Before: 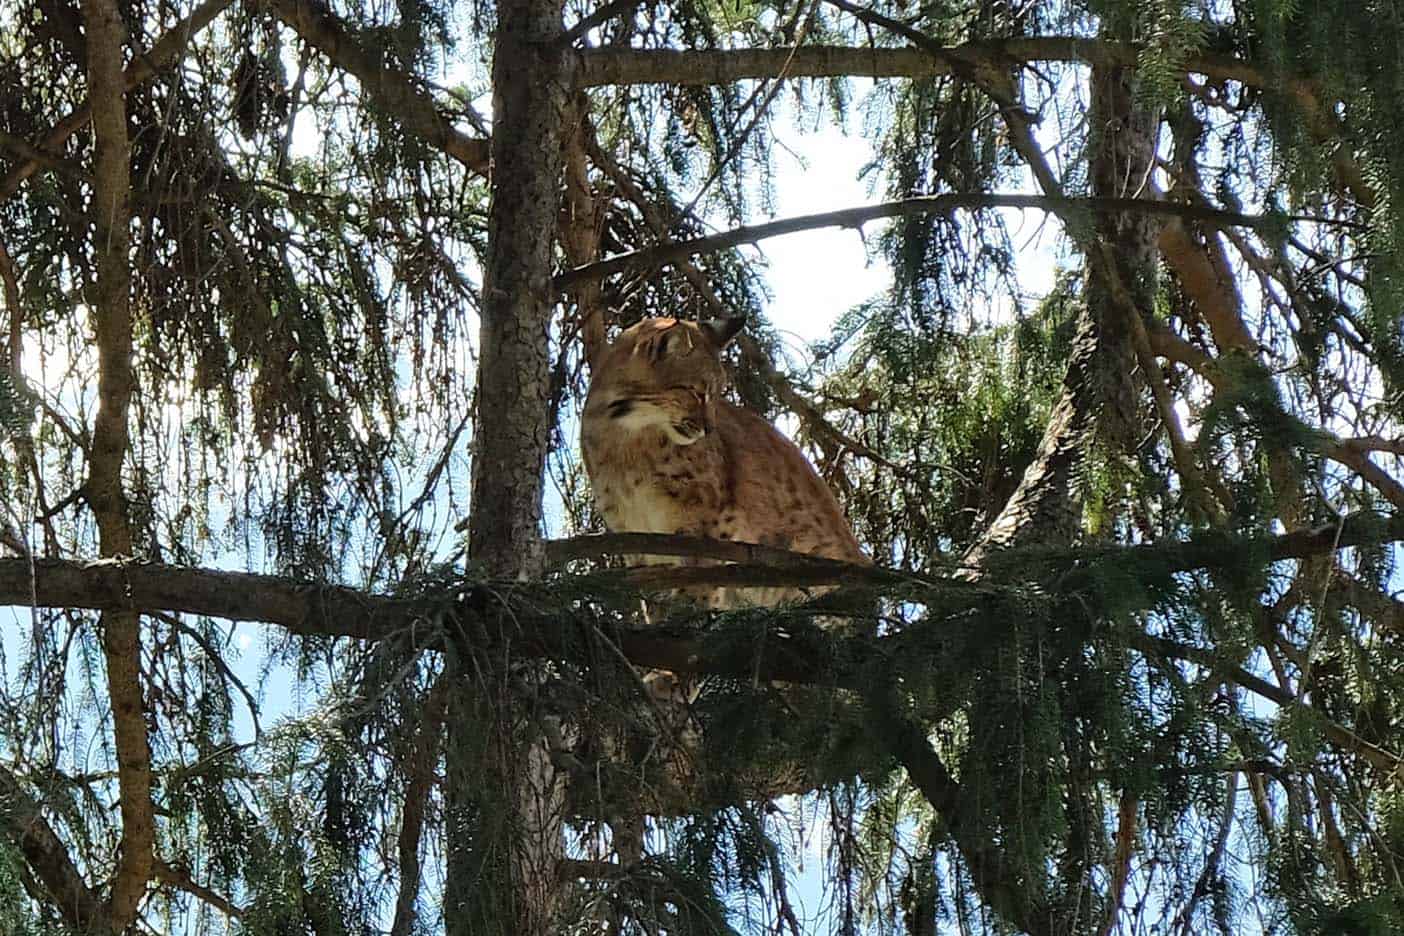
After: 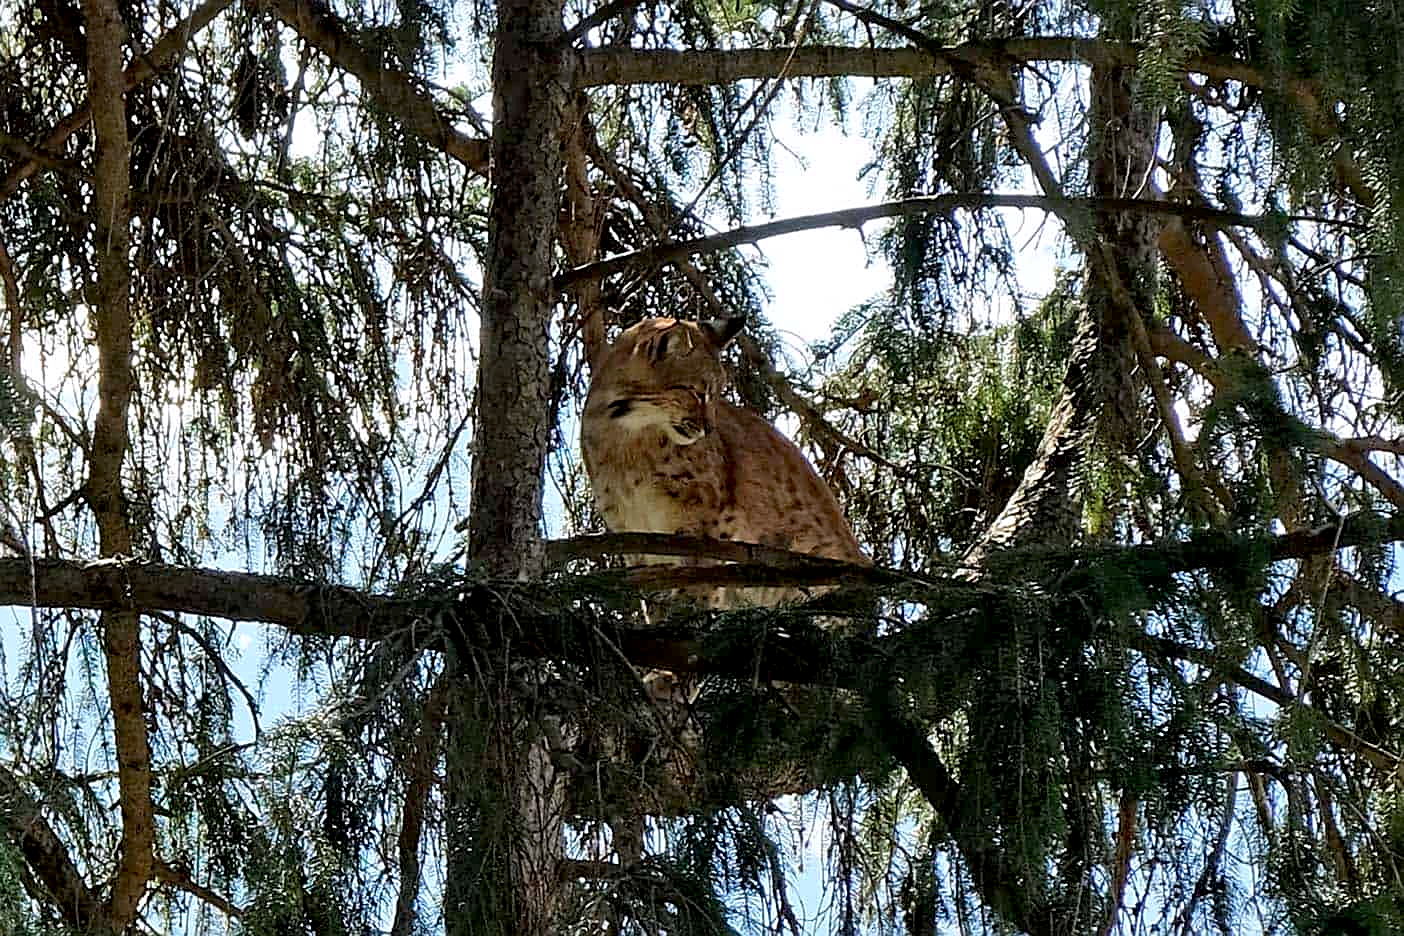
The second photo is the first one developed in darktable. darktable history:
exposure: black level correction 0.009, exposure 0.014 EV, compensate highlight preservation false
sharpen: on, module defaults
white balance: red 1.004, blue 1.024
